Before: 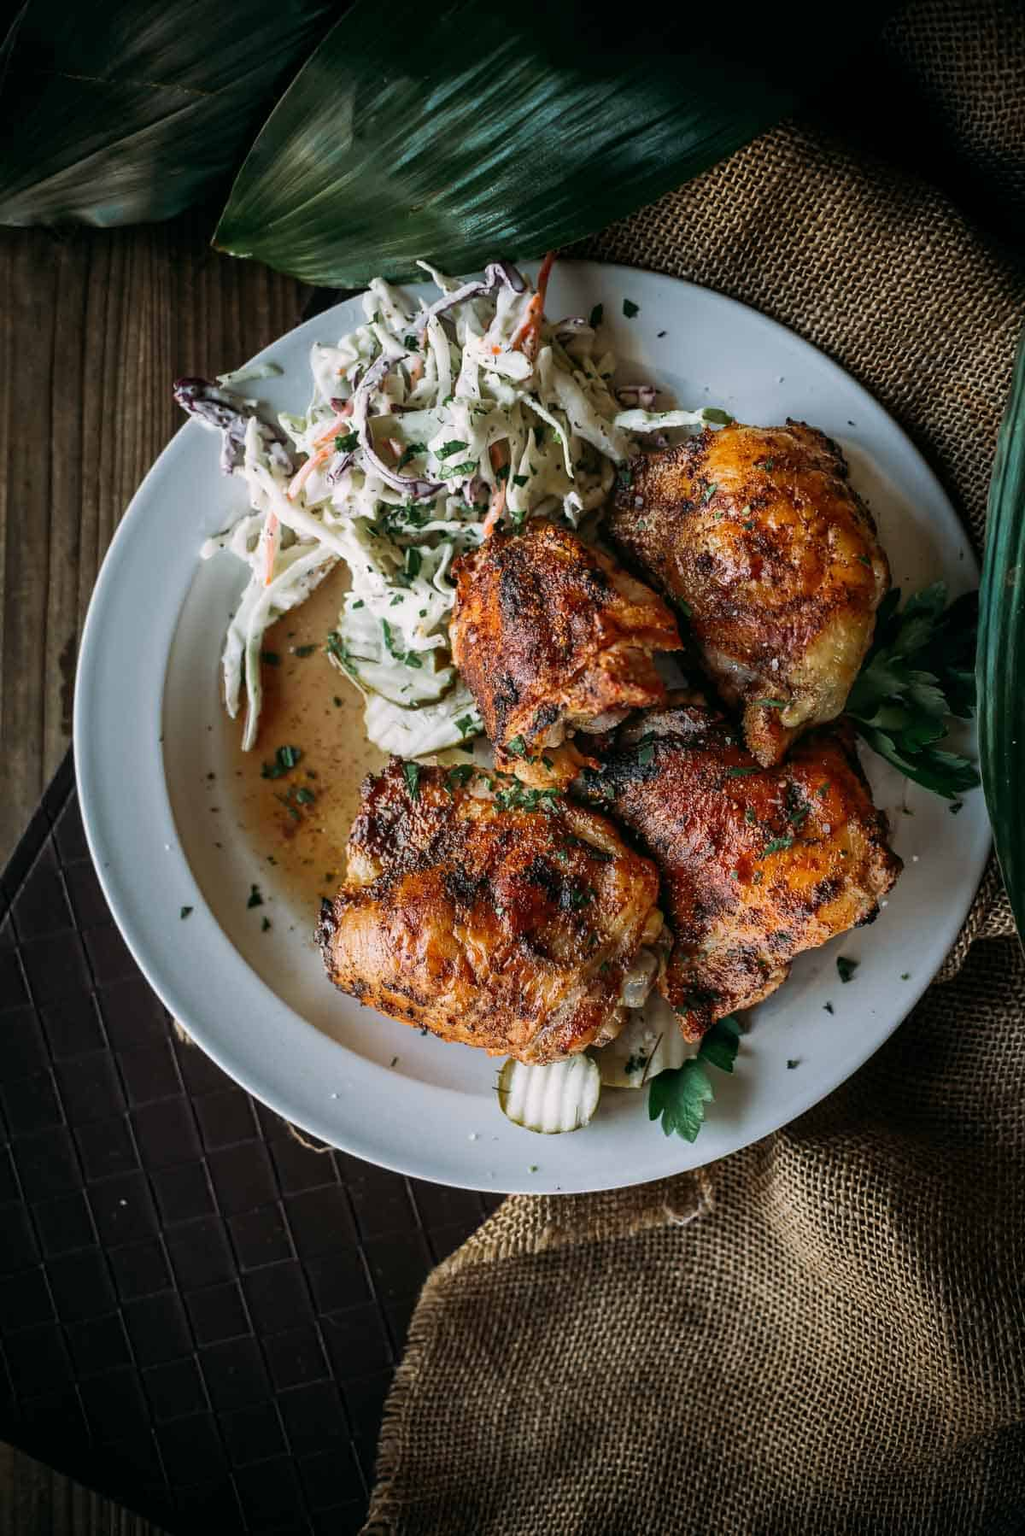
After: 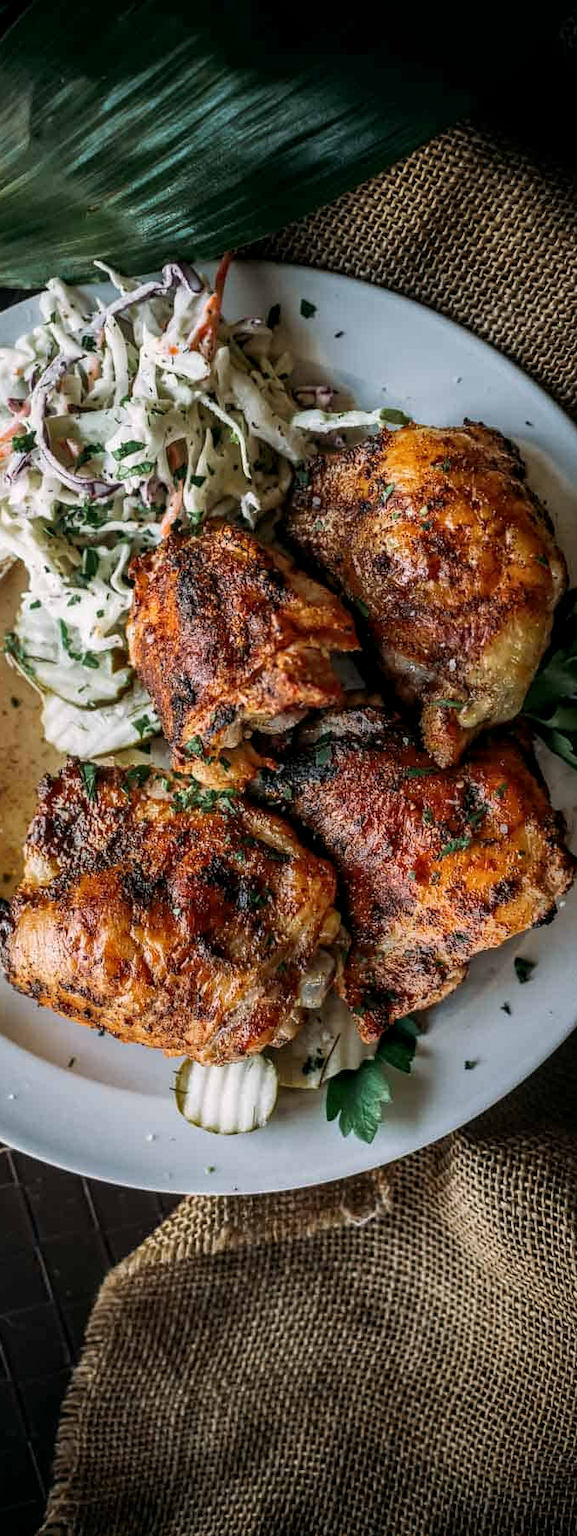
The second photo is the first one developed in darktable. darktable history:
crop: left 31.578%, top 0.025%, right 12.021%
local contrast: on, module defaults
